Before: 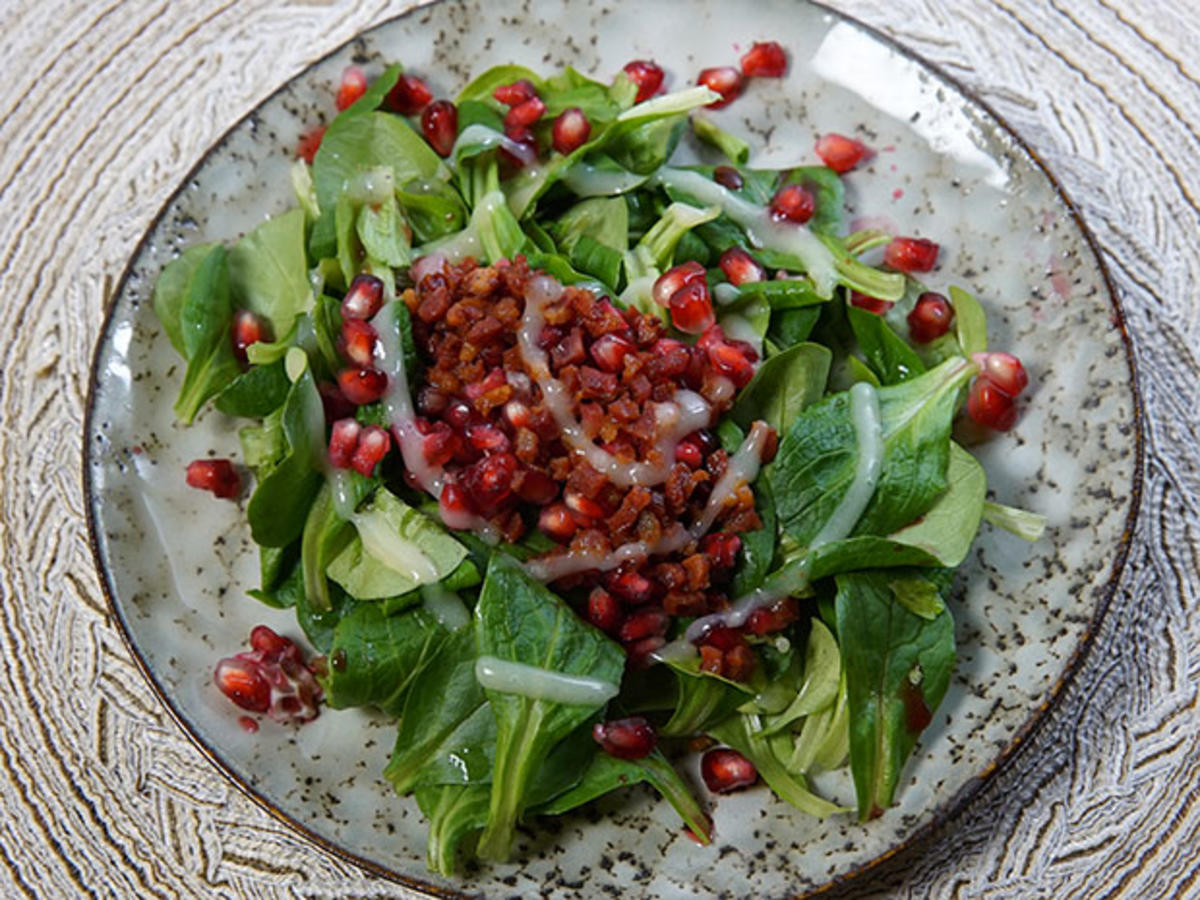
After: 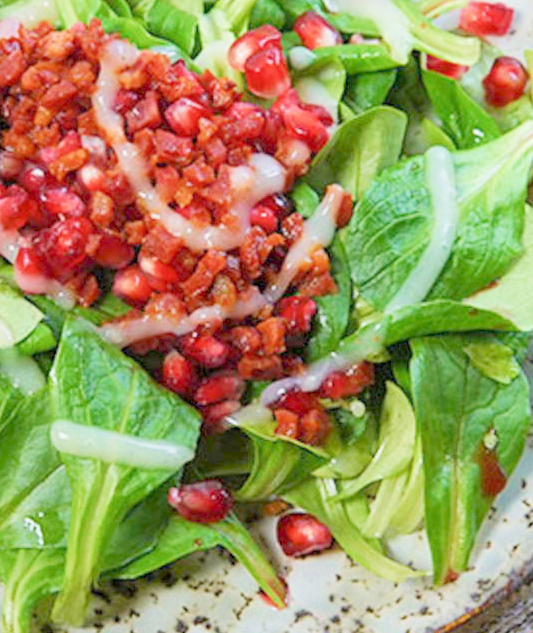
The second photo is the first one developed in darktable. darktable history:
crop: left 35.432%, top 26.233%, right 20.145%, bottom 3.432%
filmic rgb: middle gray luminance 2.5%, black relative exposure -10 EV, white relative exposure 7 EV, threshold 6 EV, dynamic range scaling 10%, target black luminance 0%, hardness 3.19, latitude 44.39%, contrast 0.682, highlights saturation mix 5%, shadows ↔ highlights balance 13.63%, add noise in highlights 0, color science v3 (2019), use custom middle-gray values true, iterations of high-quality reconstruction 0, contrast in highlights soft, enable highlight reconstruction true
rgb levels: preserve colors max RGB
